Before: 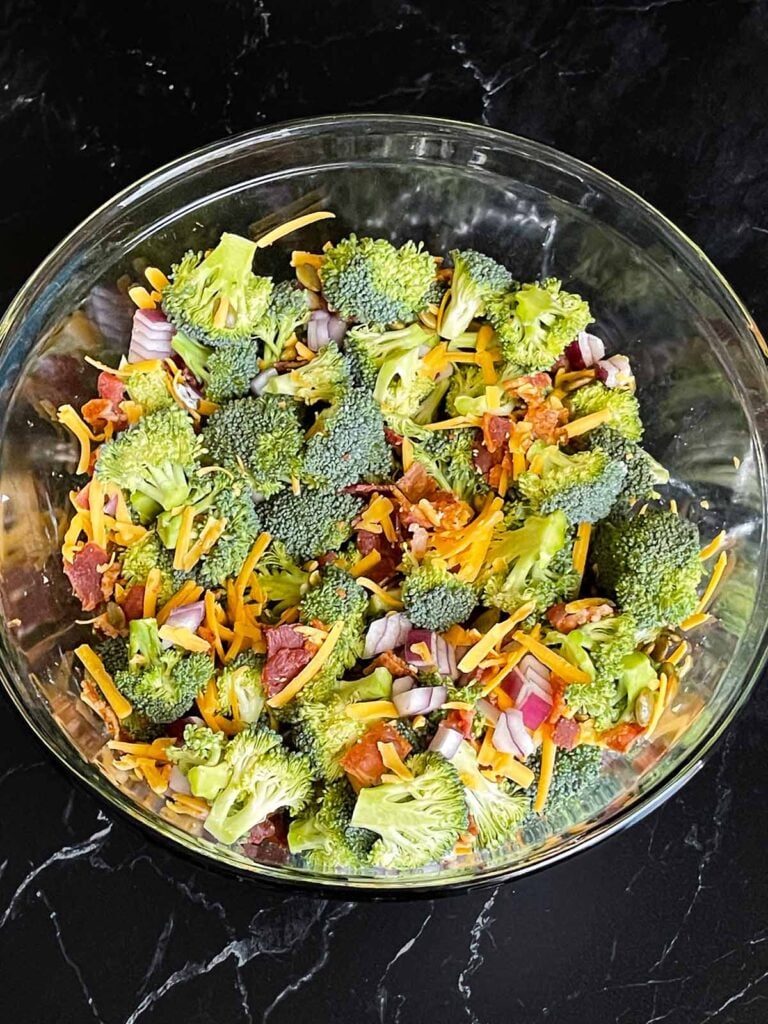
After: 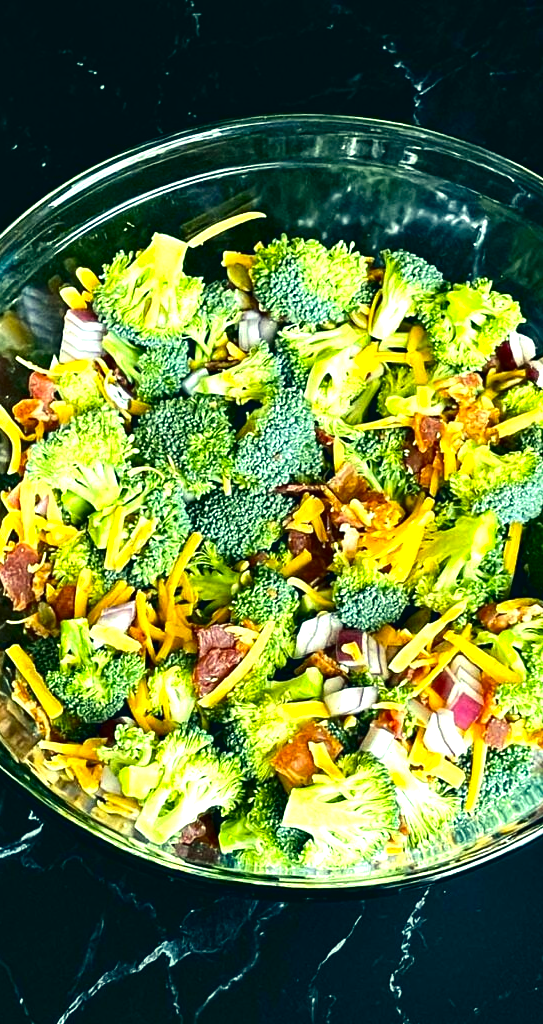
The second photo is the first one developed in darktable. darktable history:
color correction: highlights a* -19.52, highlights b* 9.8, shadows a* -19.92, shadows b* -10.07
crop and rotate: left 8.994%, right 20.225%
exposure: black level correction 0, exposure 0.899 EV, compensate highlight preservation false
contrast brightness saturation: contrast 0.098, brightness -0.275, saturation 0.146
